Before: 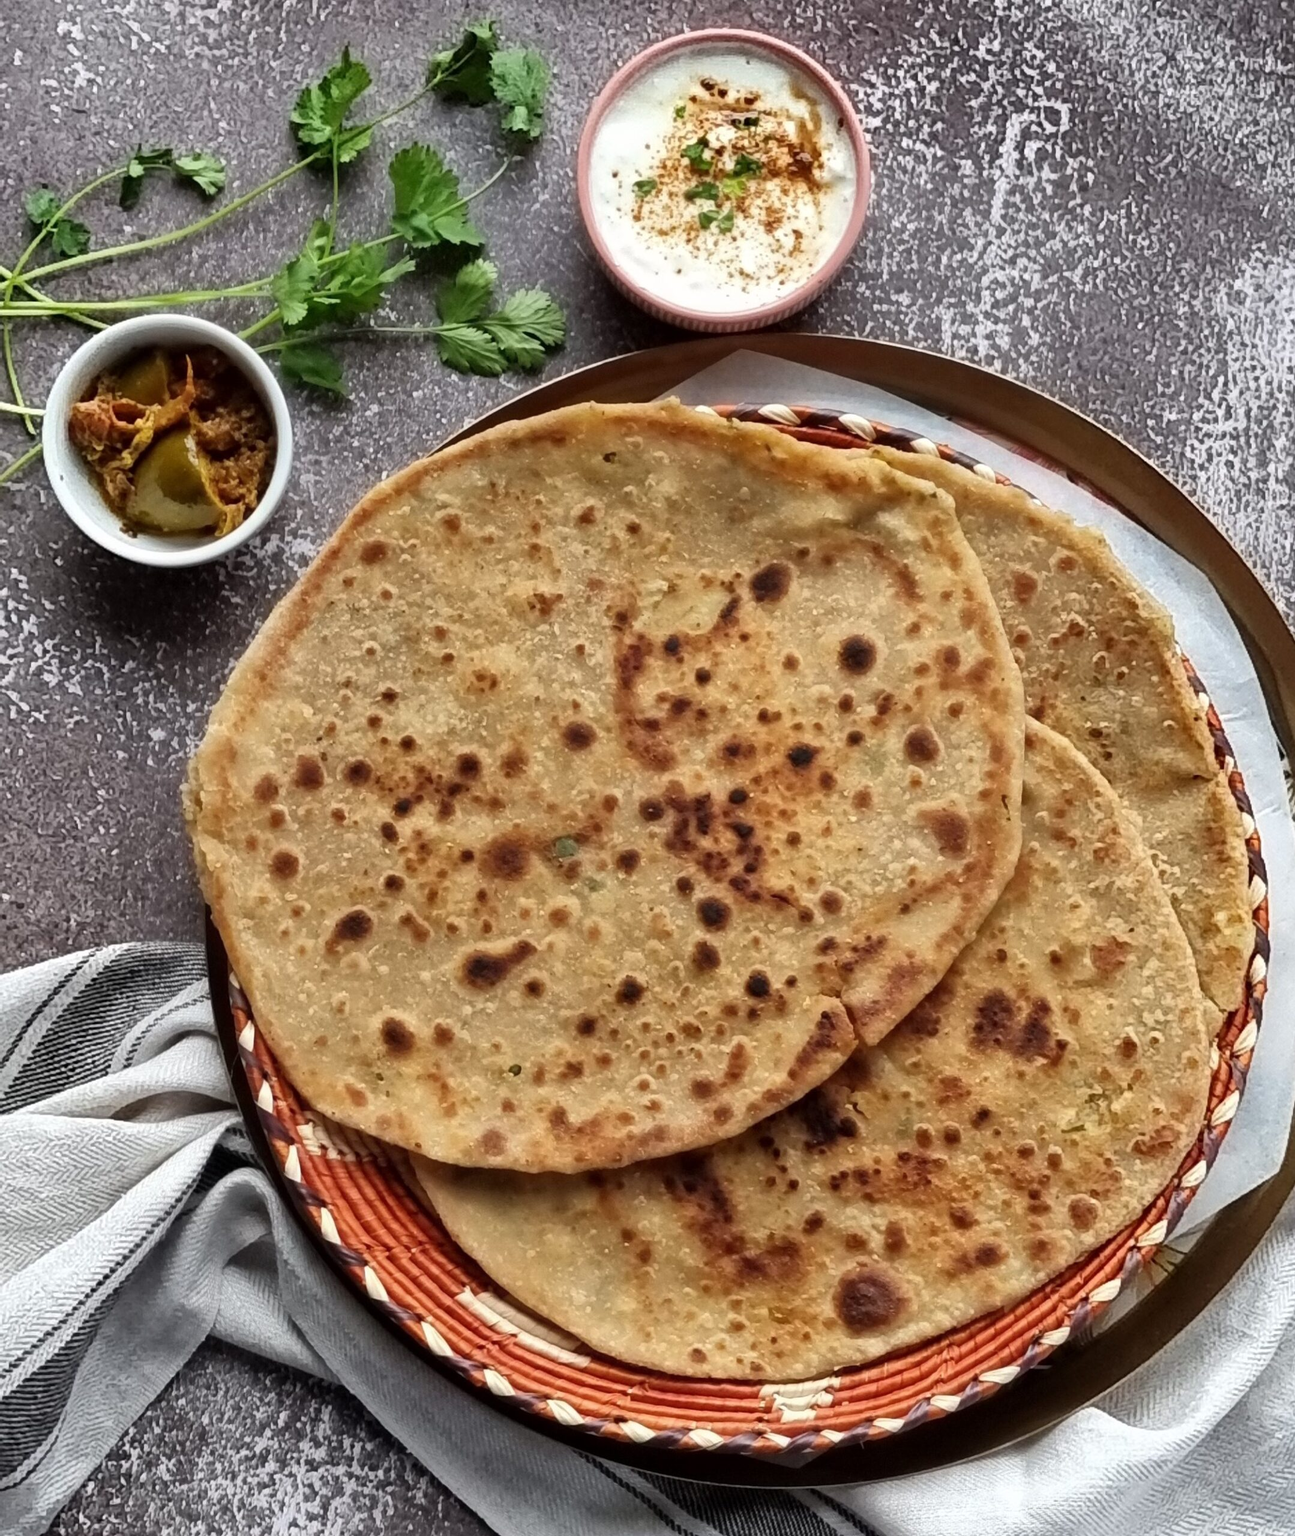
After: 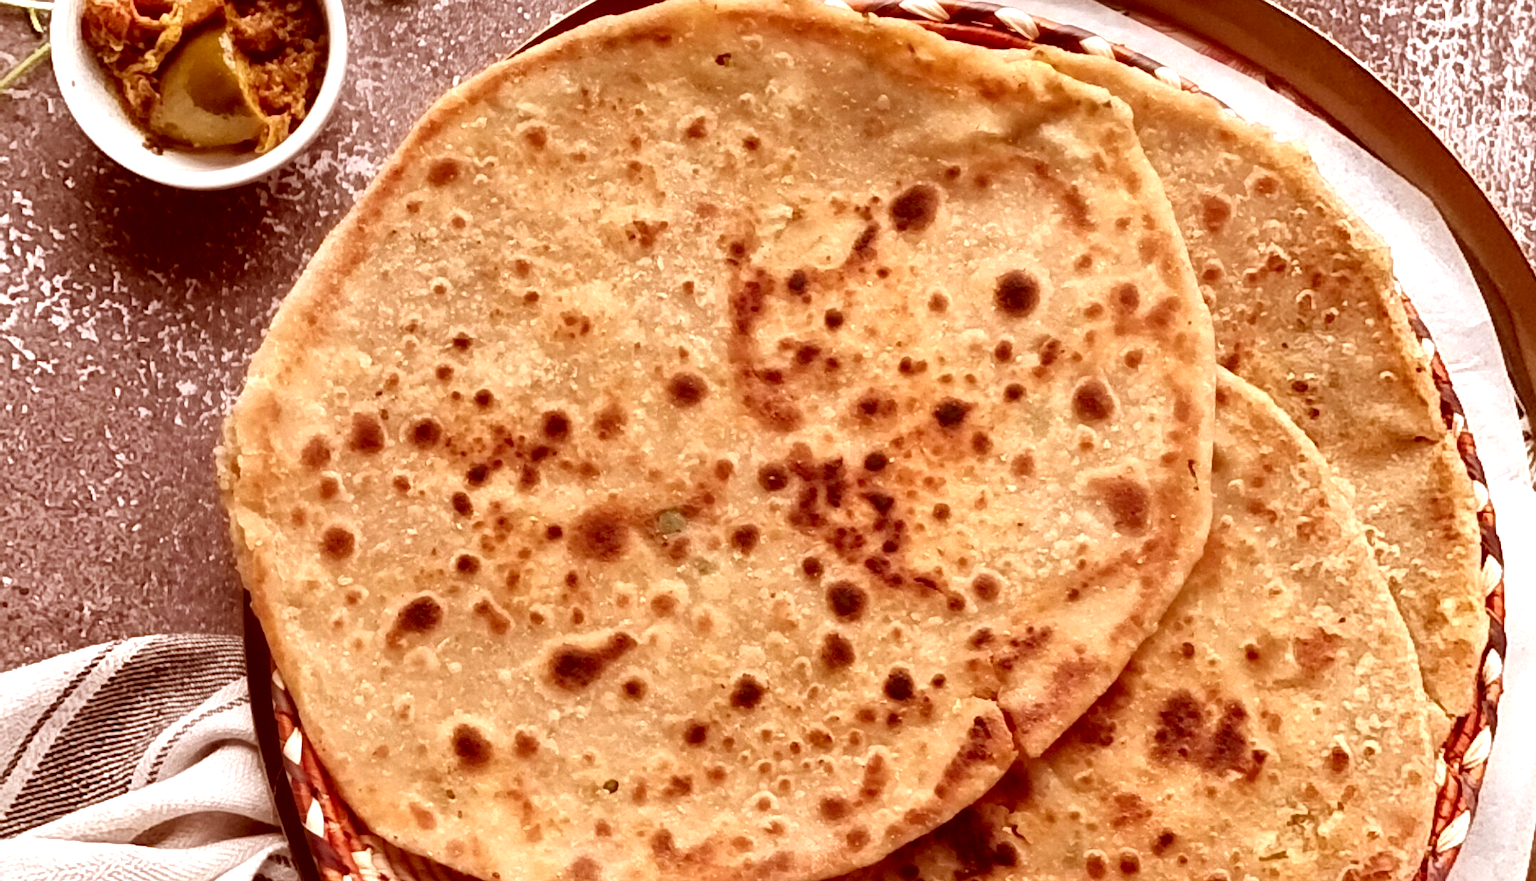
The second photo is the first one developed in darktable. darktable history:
crop and rotate: top 26.532%, bottom 25.076%
color correction: highlights a* 9.07, highlights b* 8.83, shadows a* 39.85, shadows b* 39.74, saturation 0.789
exposure: exposure 0.604 EV, compensate highlight preservation false
